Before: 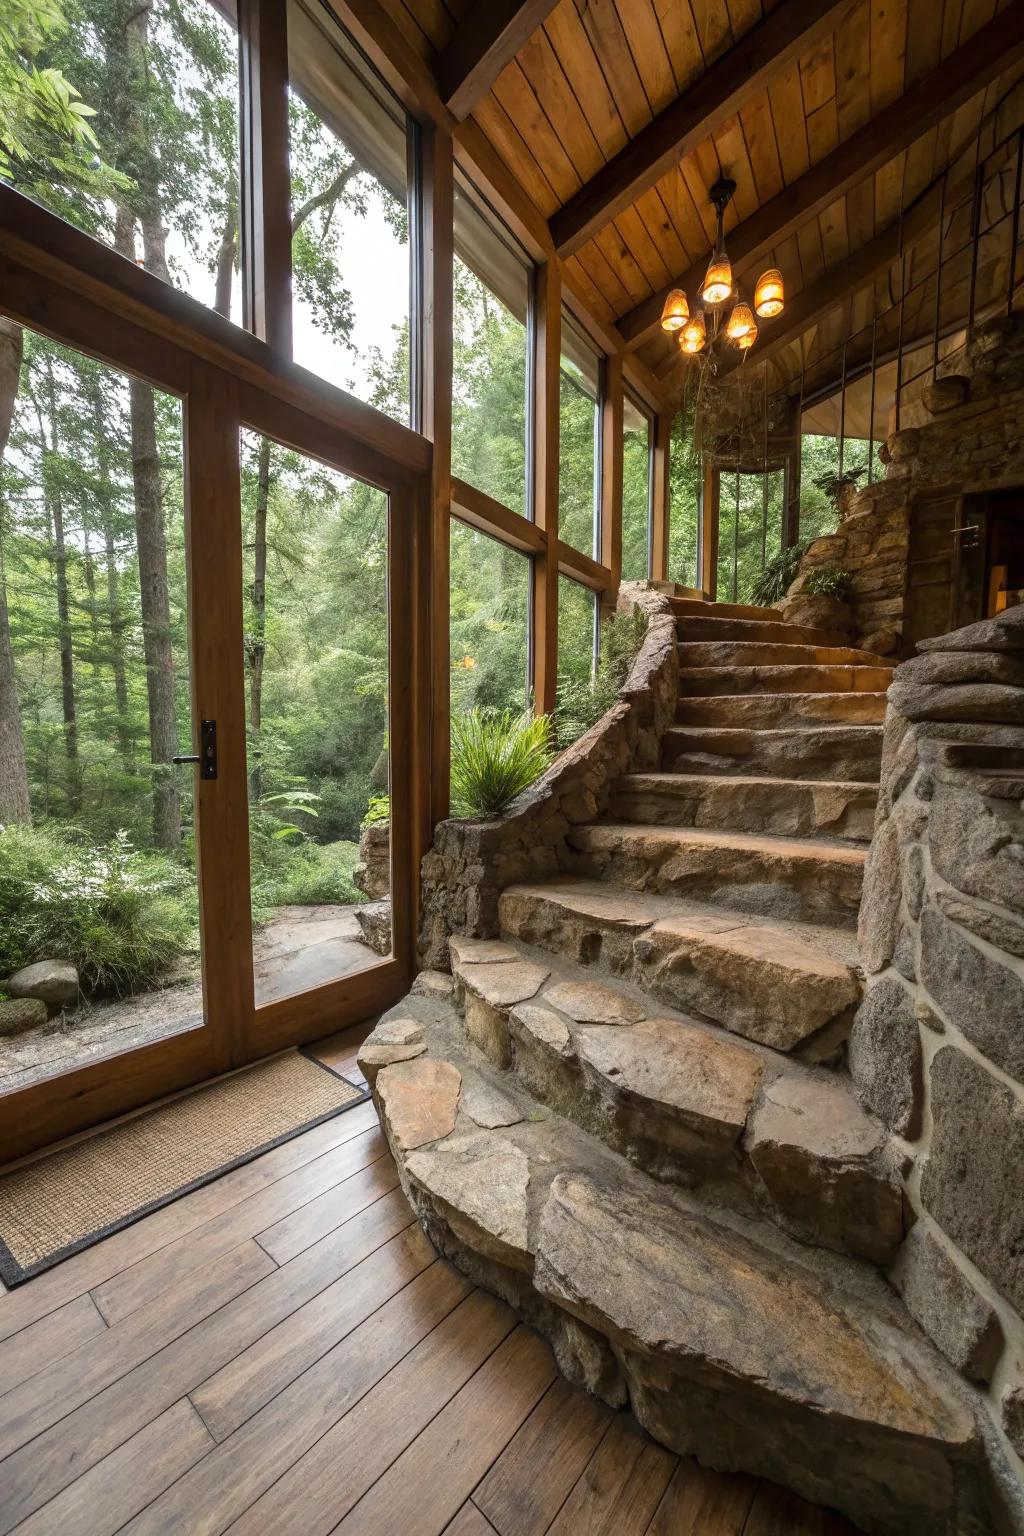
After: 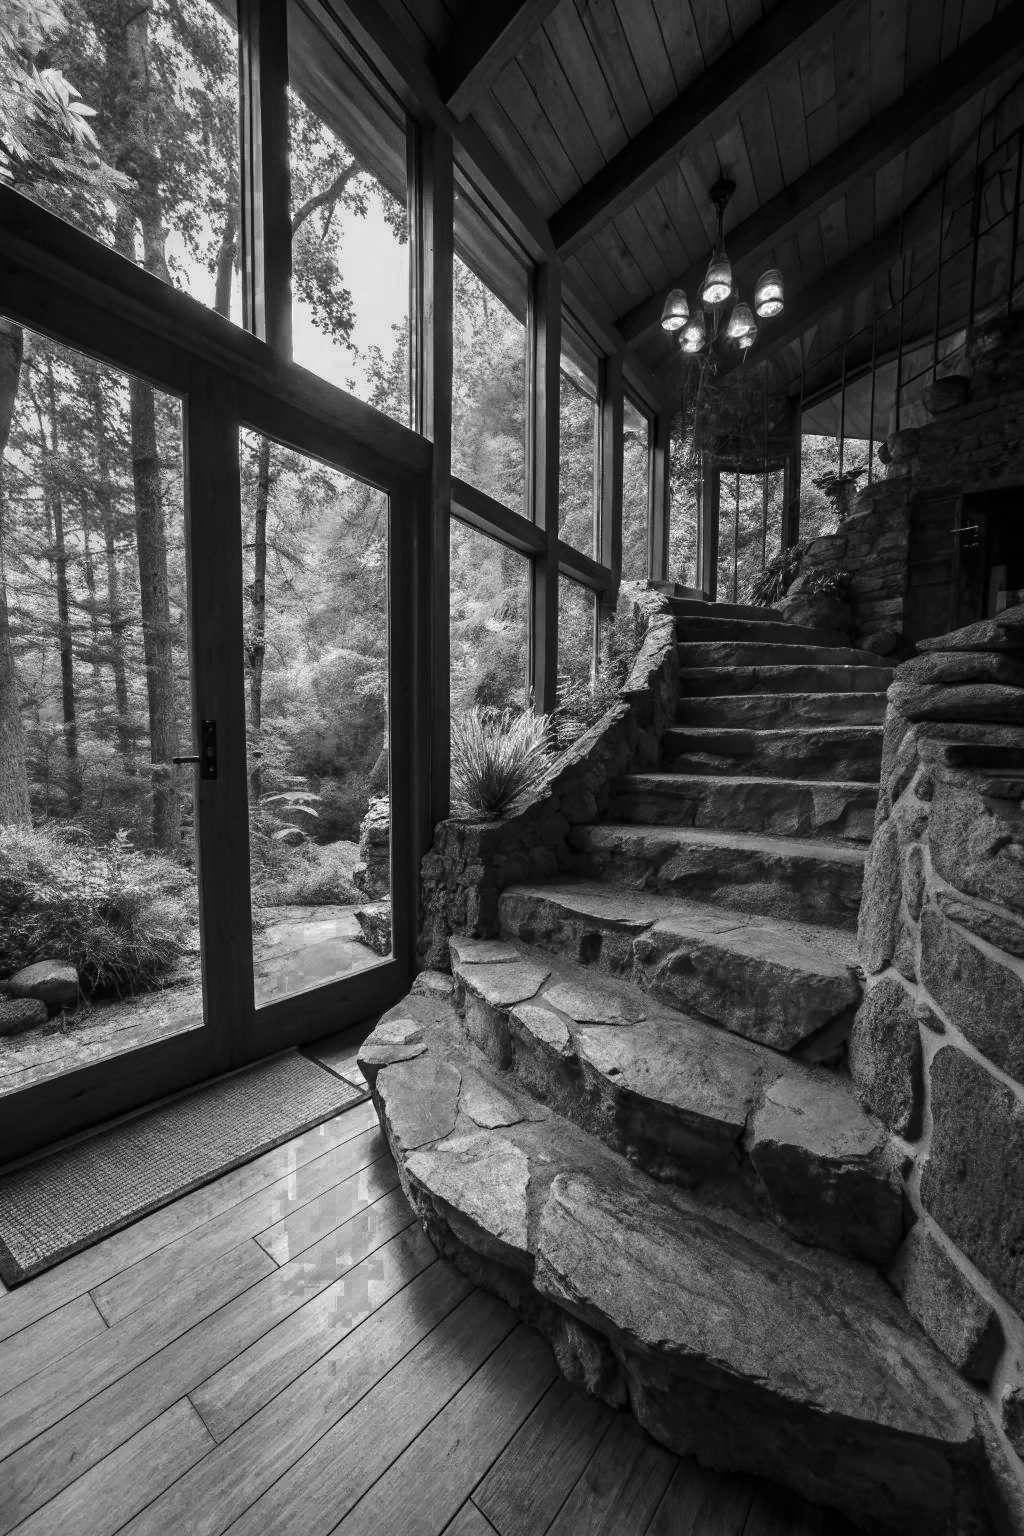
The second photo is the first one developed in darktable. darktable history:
color zones: curves: ch0 [(0.002, 0.589) (0.107, 0.484) (0.146, 0.249) (0.217, 0.352) (0.309, 0.525) (0.39, 0.404) (0.455, 0.169) (0.597, 0.055) (0.724, 0.212) (0.775, 0.691) (0.869, 0.571) (1, 0.587)]; ch1 [(0, 0) (0.143, 0) (0.286, 0) (0.429, 0) (0.571, 0) (0.714, 0) (0.857, 0)]
velvia: on, module defaults
contrast brightness saturation: contrast 0.116, brightness -0.117, saturation 0.197
color calibration: x 0.367, y 0.379, temperature 4391.46 K
